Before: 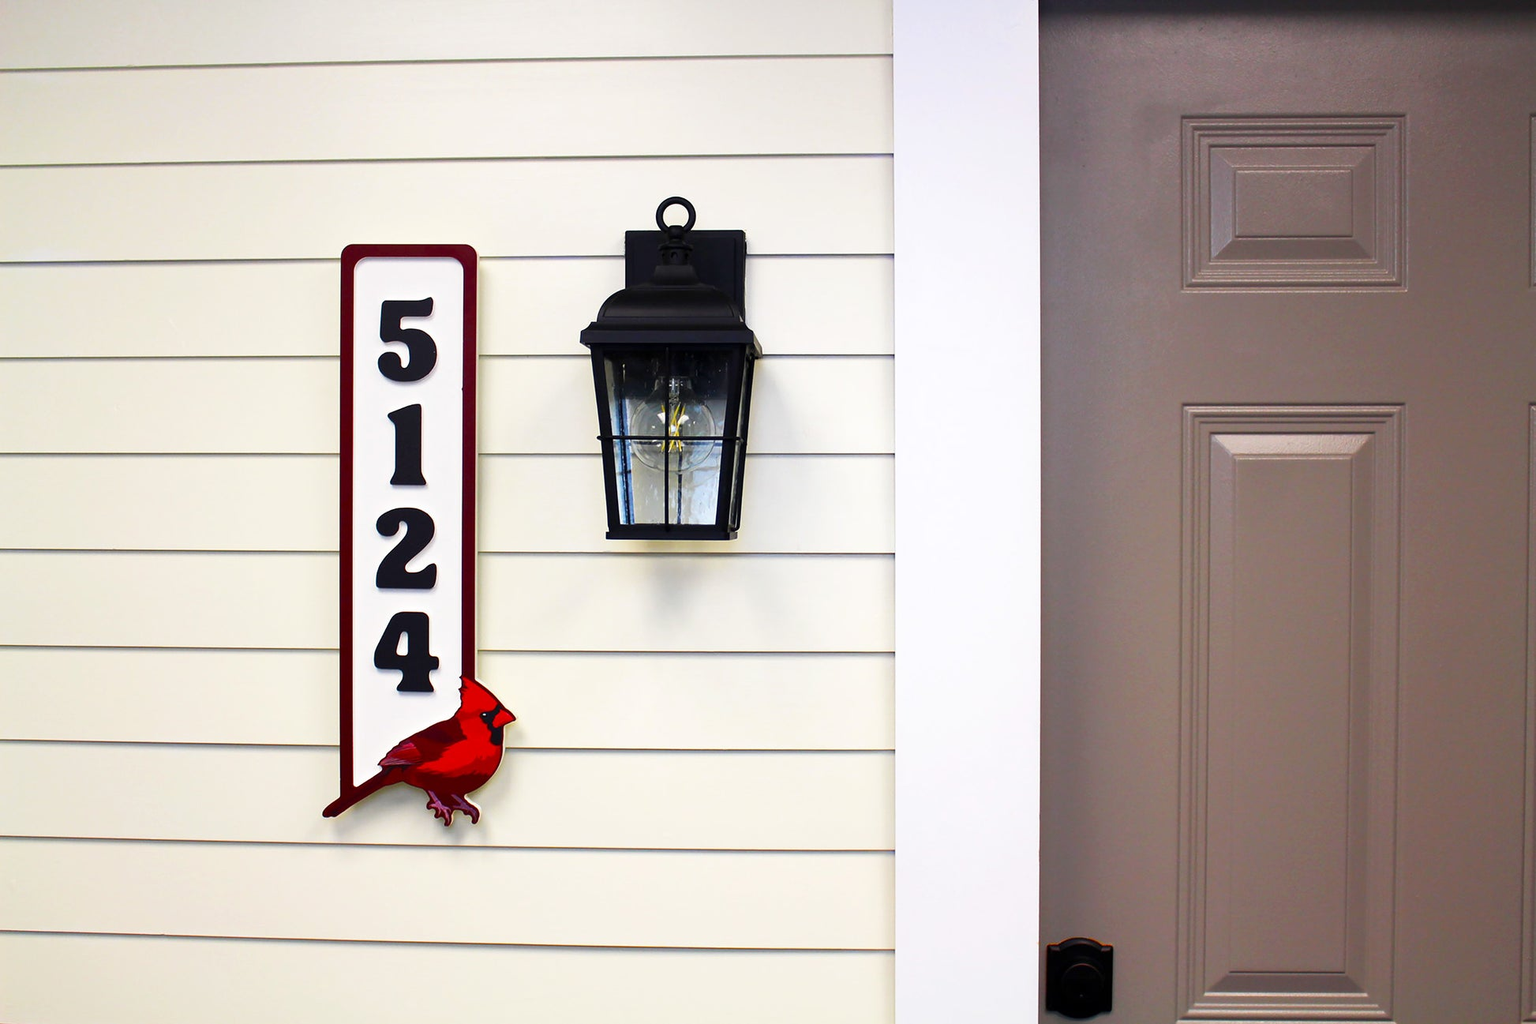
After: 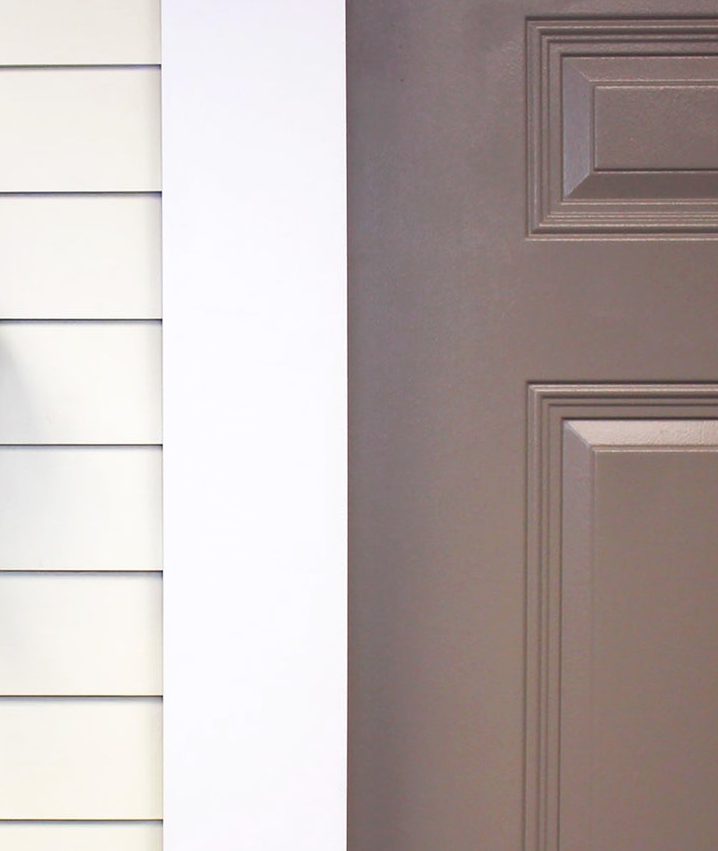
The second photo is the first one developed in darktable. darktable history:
color zones: curves: ch0 [(0, 0.613) (0.01, 0.613) (0.245, 0.448) (0.498, 0.529) (0.642, 0.665) (0.879, 0.777) (0.99, 0.613)]; ch1 [(0, 0) (0.143, 0) (0.286, 0) (0.429, 0) (0.571, 0) (0.714, 0) (0.857, 0)], mix -93.41%
crop and rotate: left 49.936%, top 10.094%, right 13.136%, bottom 24.256%
